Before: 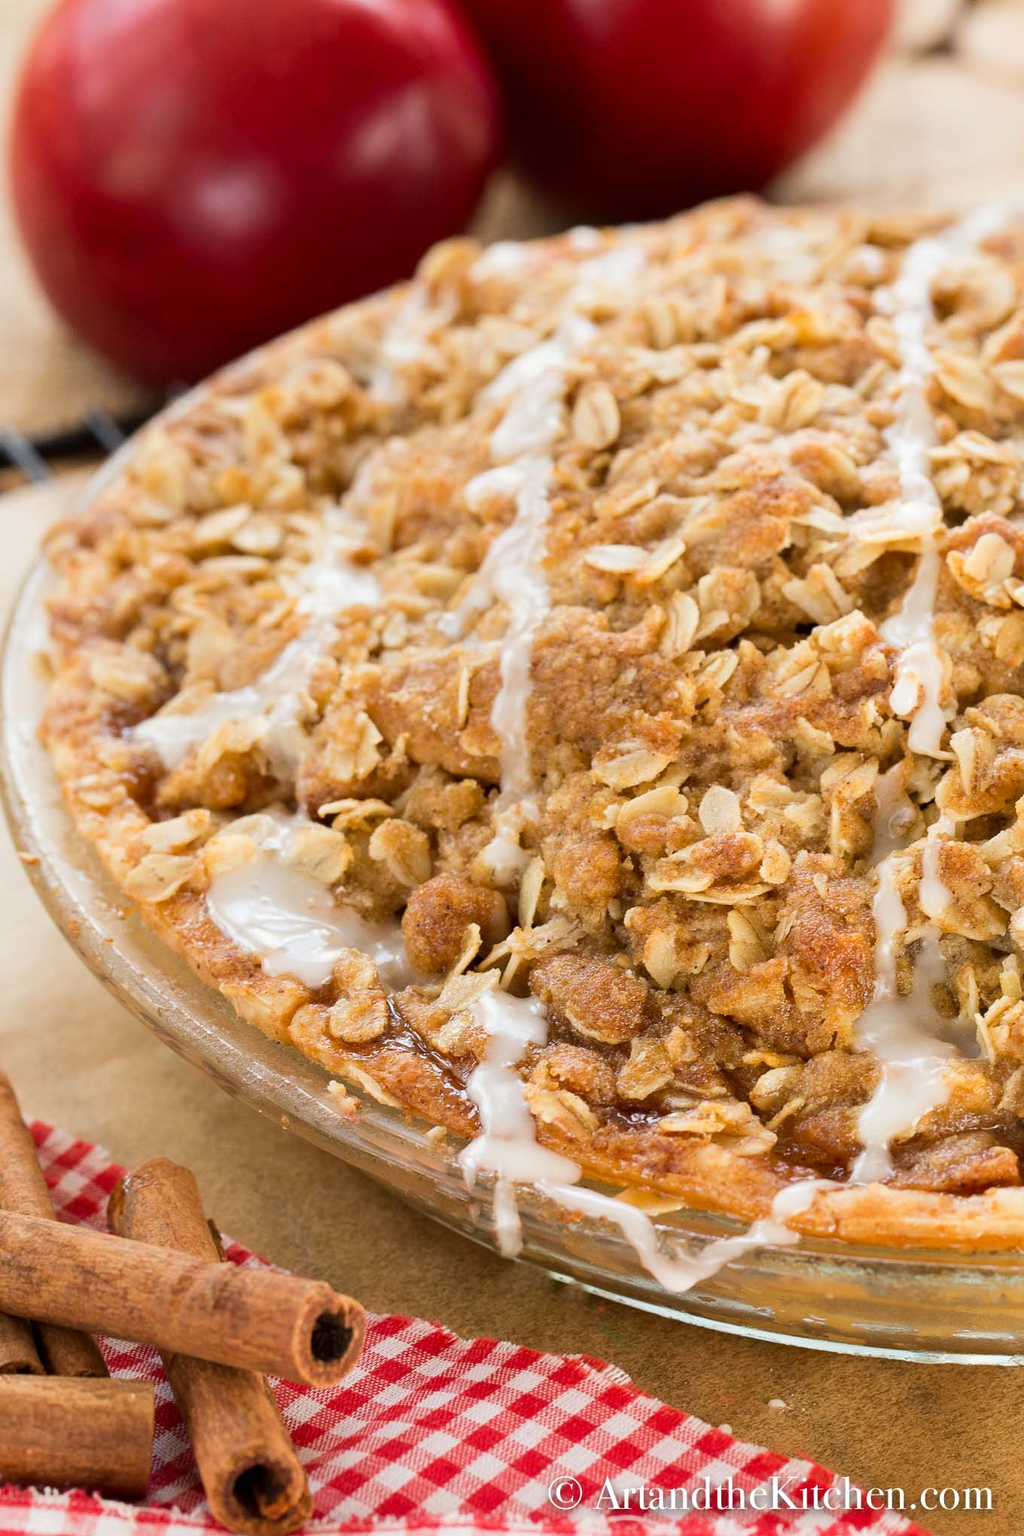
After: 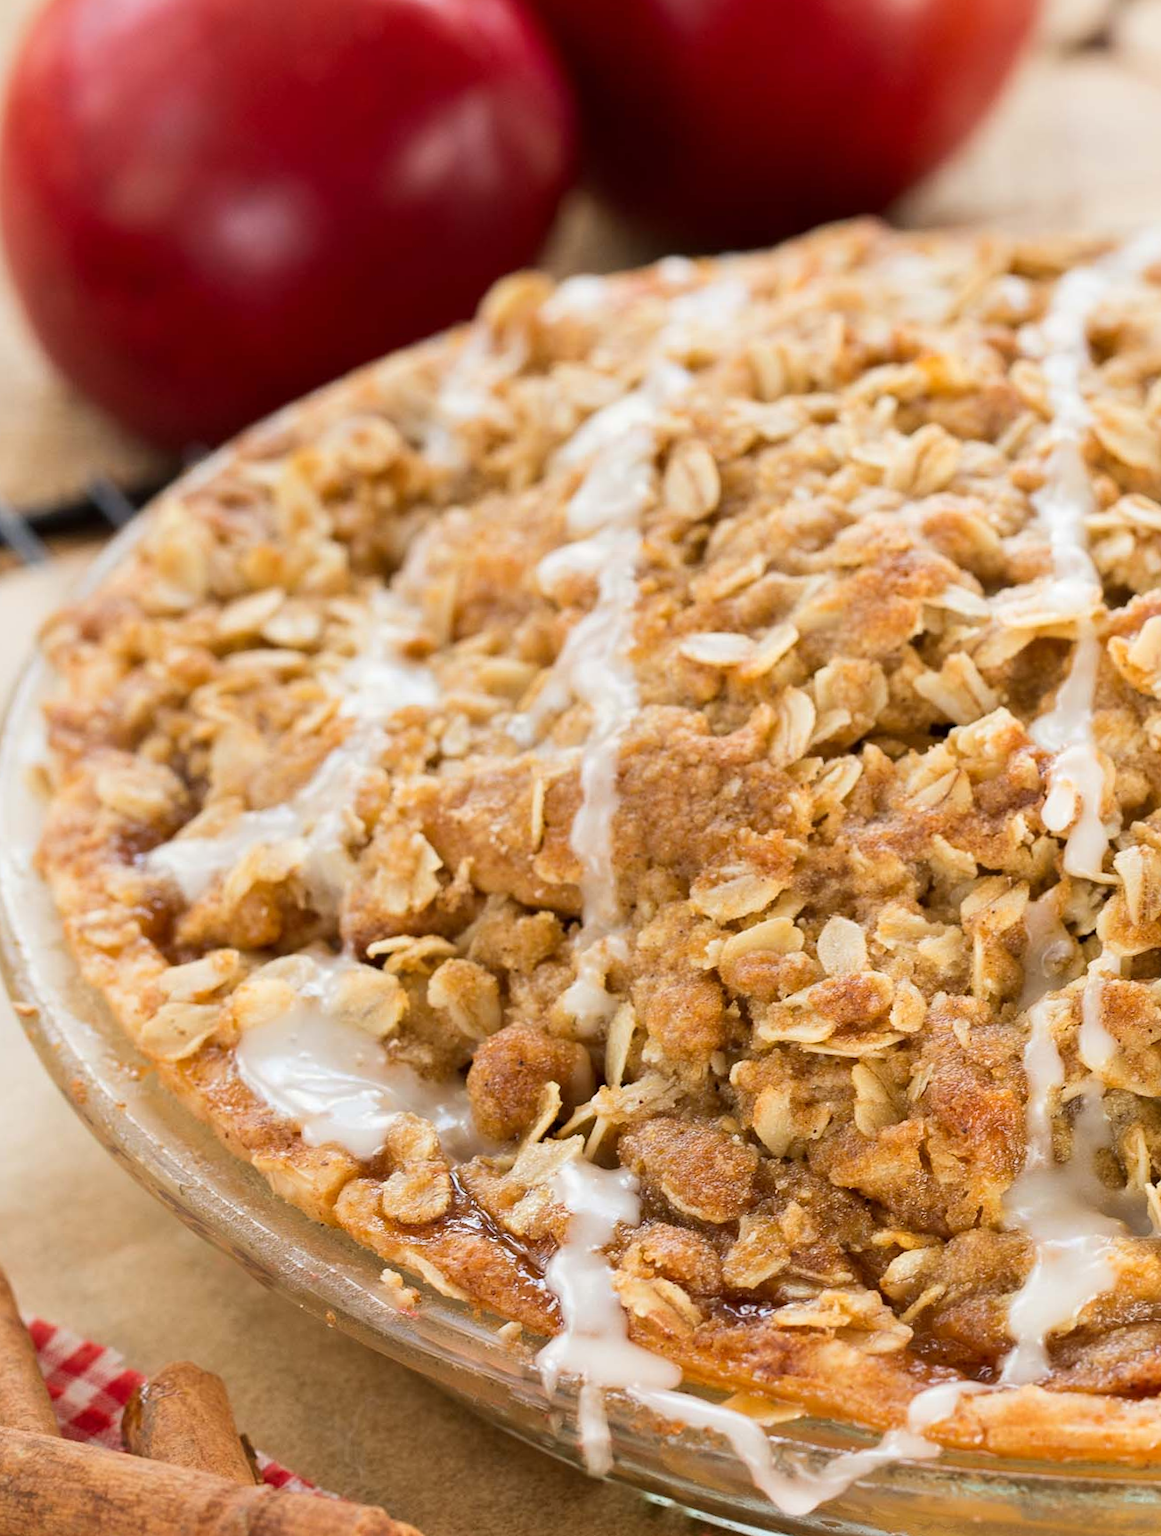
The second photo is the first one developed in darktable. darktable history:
crop and rotate: angle 0.477°, left 0.257%, right 2.604%, bottom 14.347%
